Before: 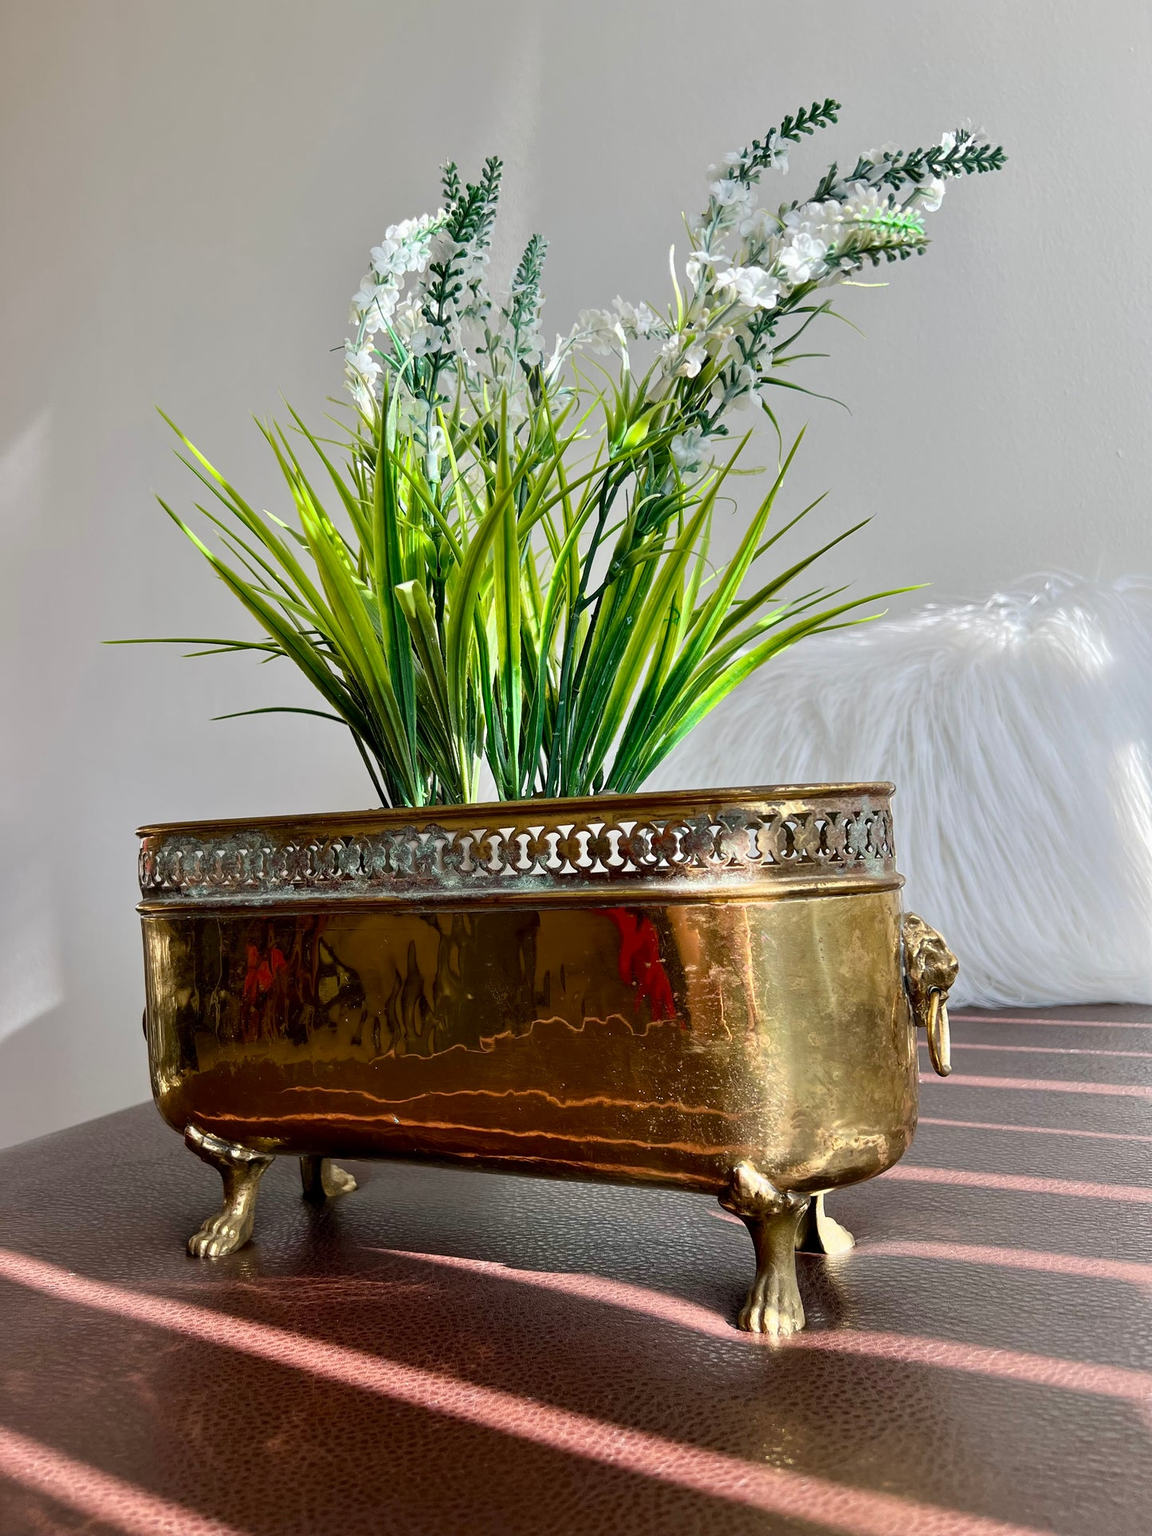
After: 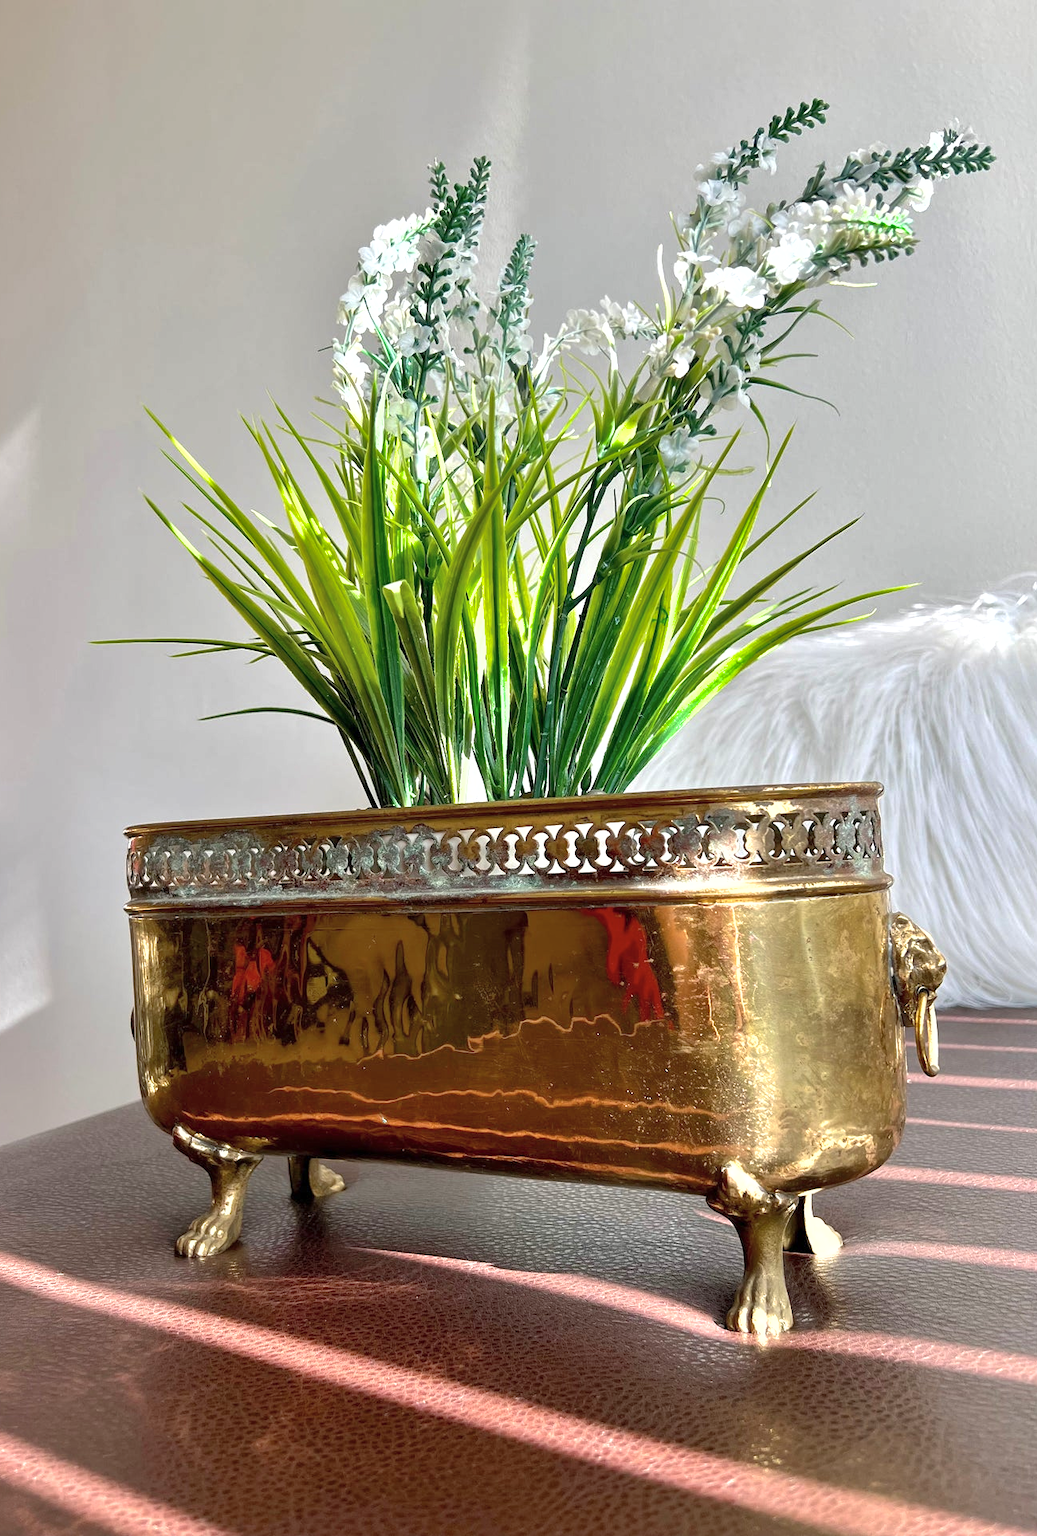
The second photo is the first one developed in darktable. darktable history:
shadows and highlights: on, module defaults
crop and rotate: left 1.088%, right 8.807%
exposure: exposure 0.6 EV, compensate highlight preservation false
contrast brightness saturation: saturation -0.1
